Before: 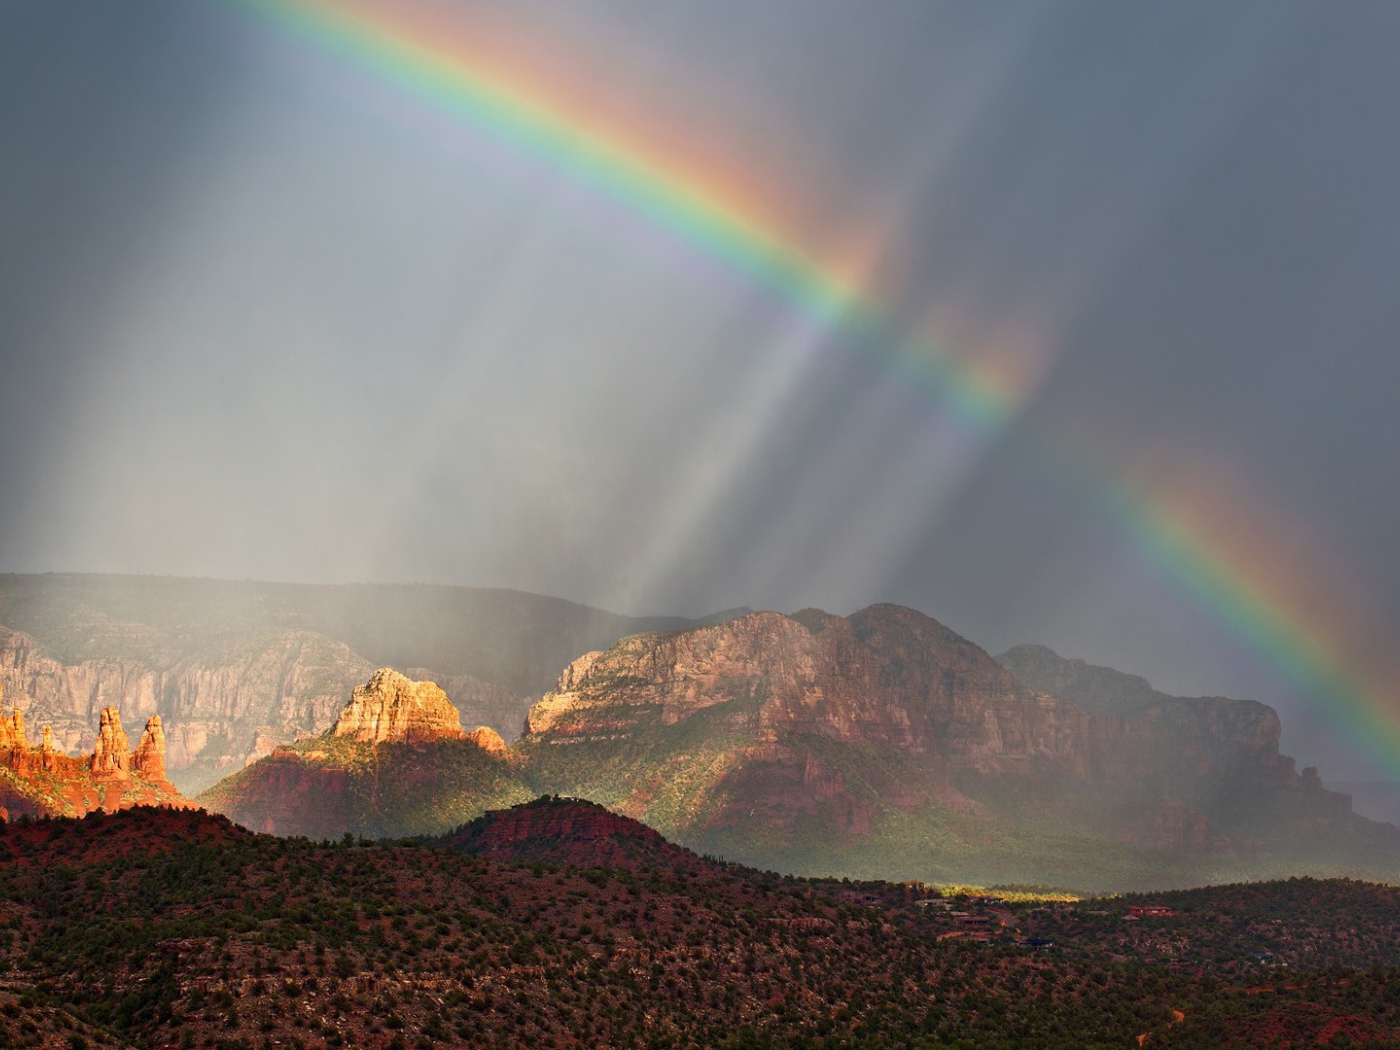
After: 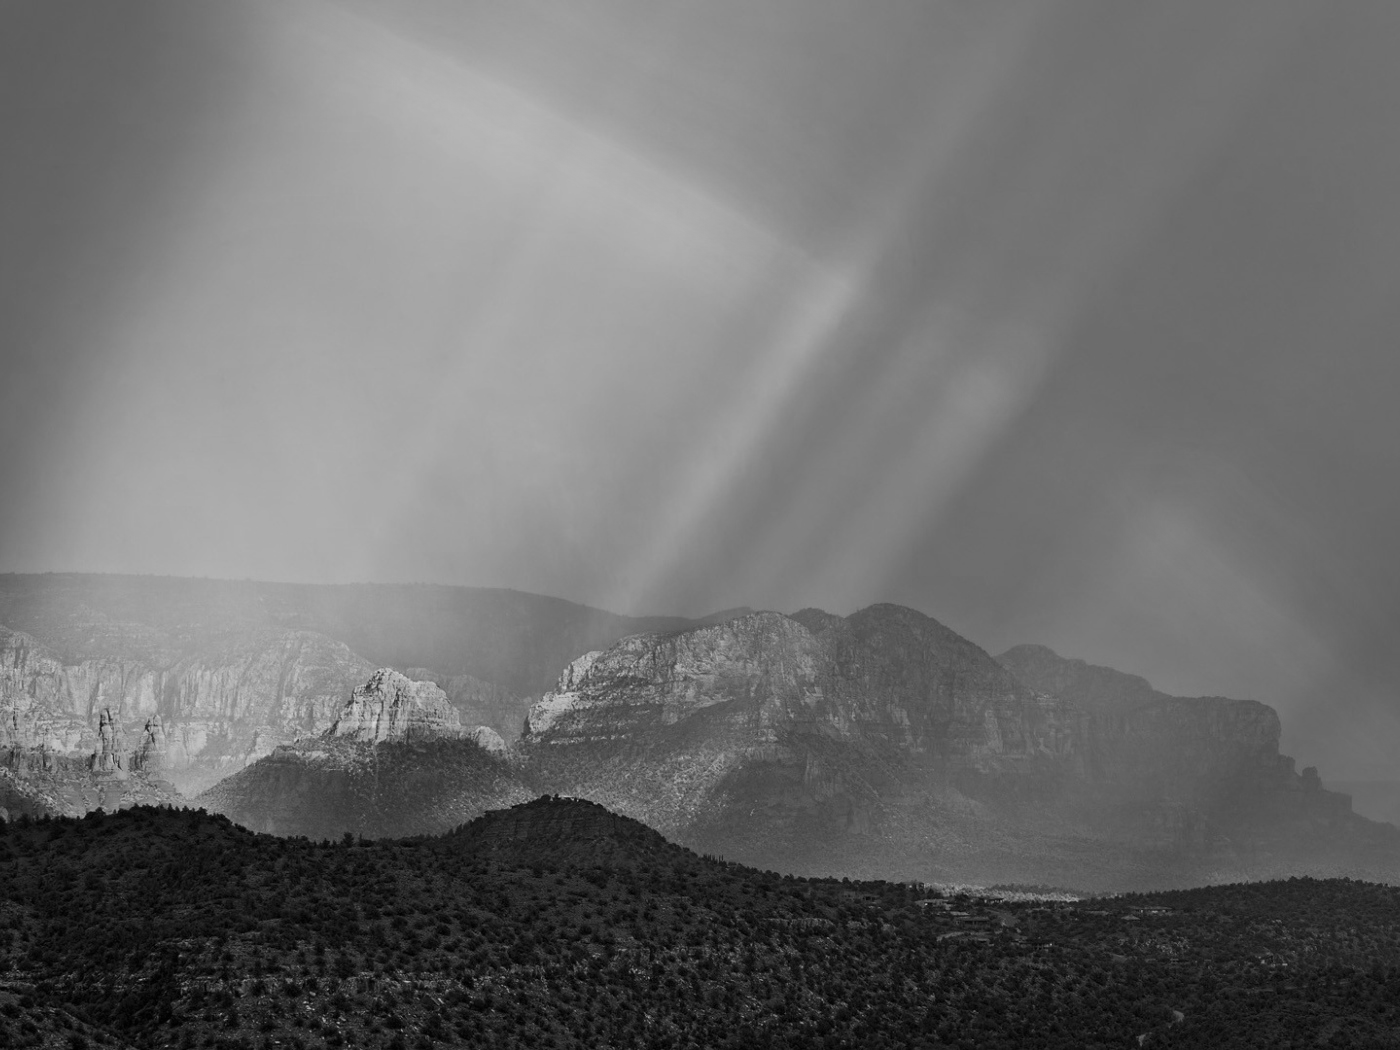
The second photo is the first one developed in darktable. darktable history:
color calibration: output gray [0.246, 0.254, 0.501, 0], illuminant same as pipeline (D50), adaptation XYZ, x 0.345, y 0.357, temperature 5024.19 K
